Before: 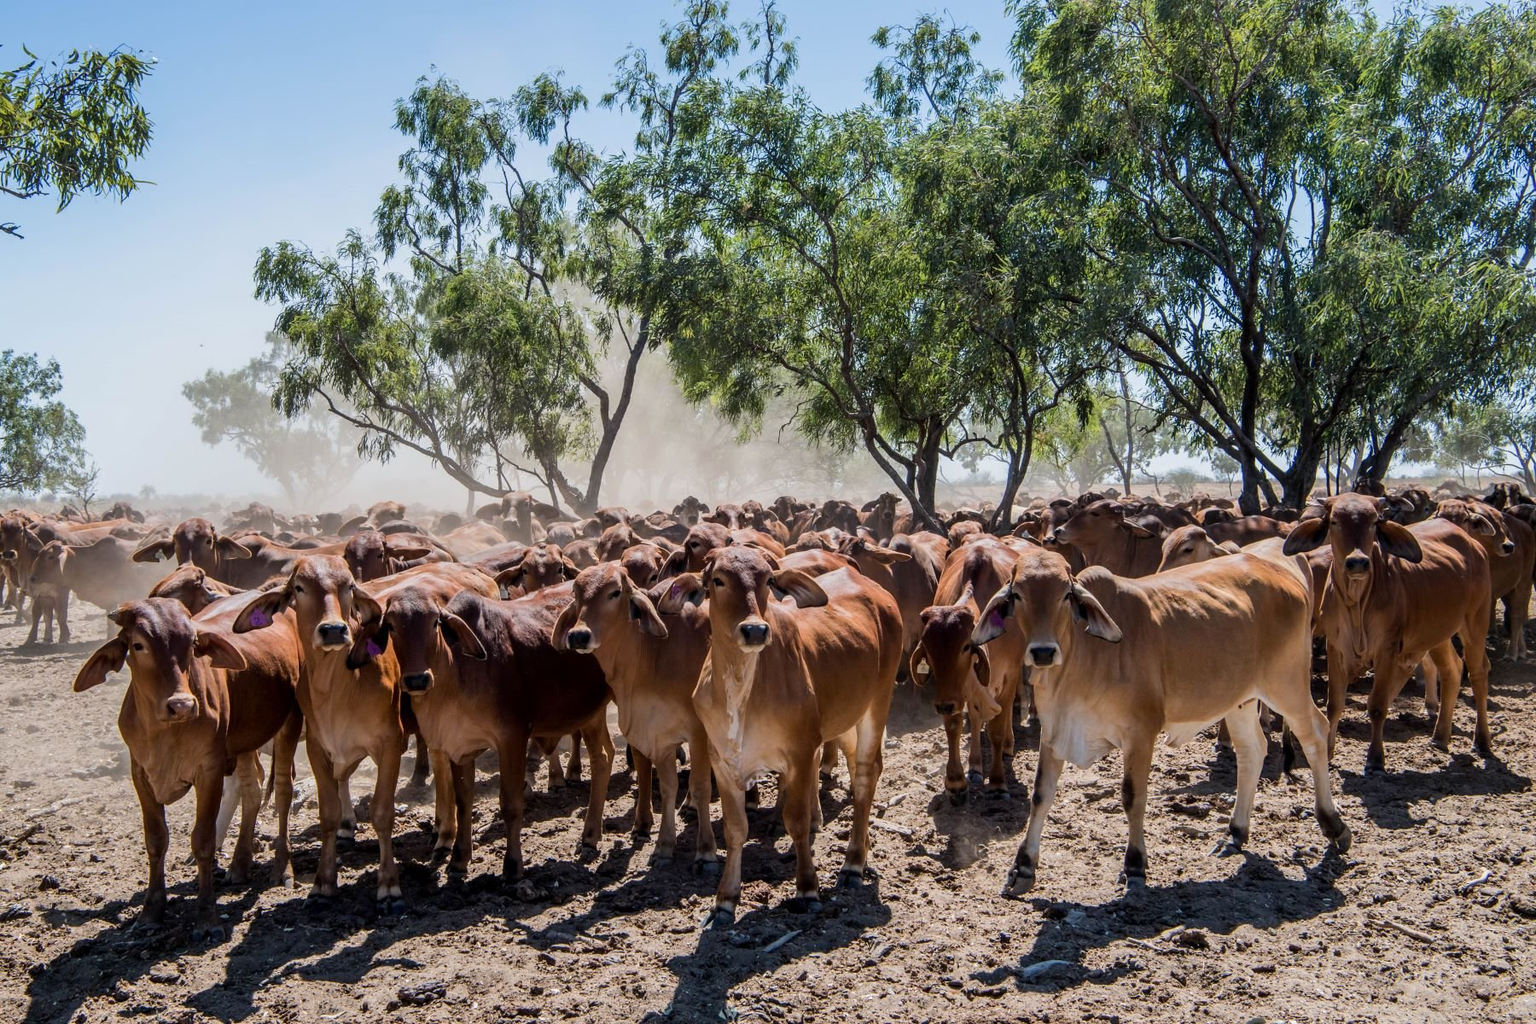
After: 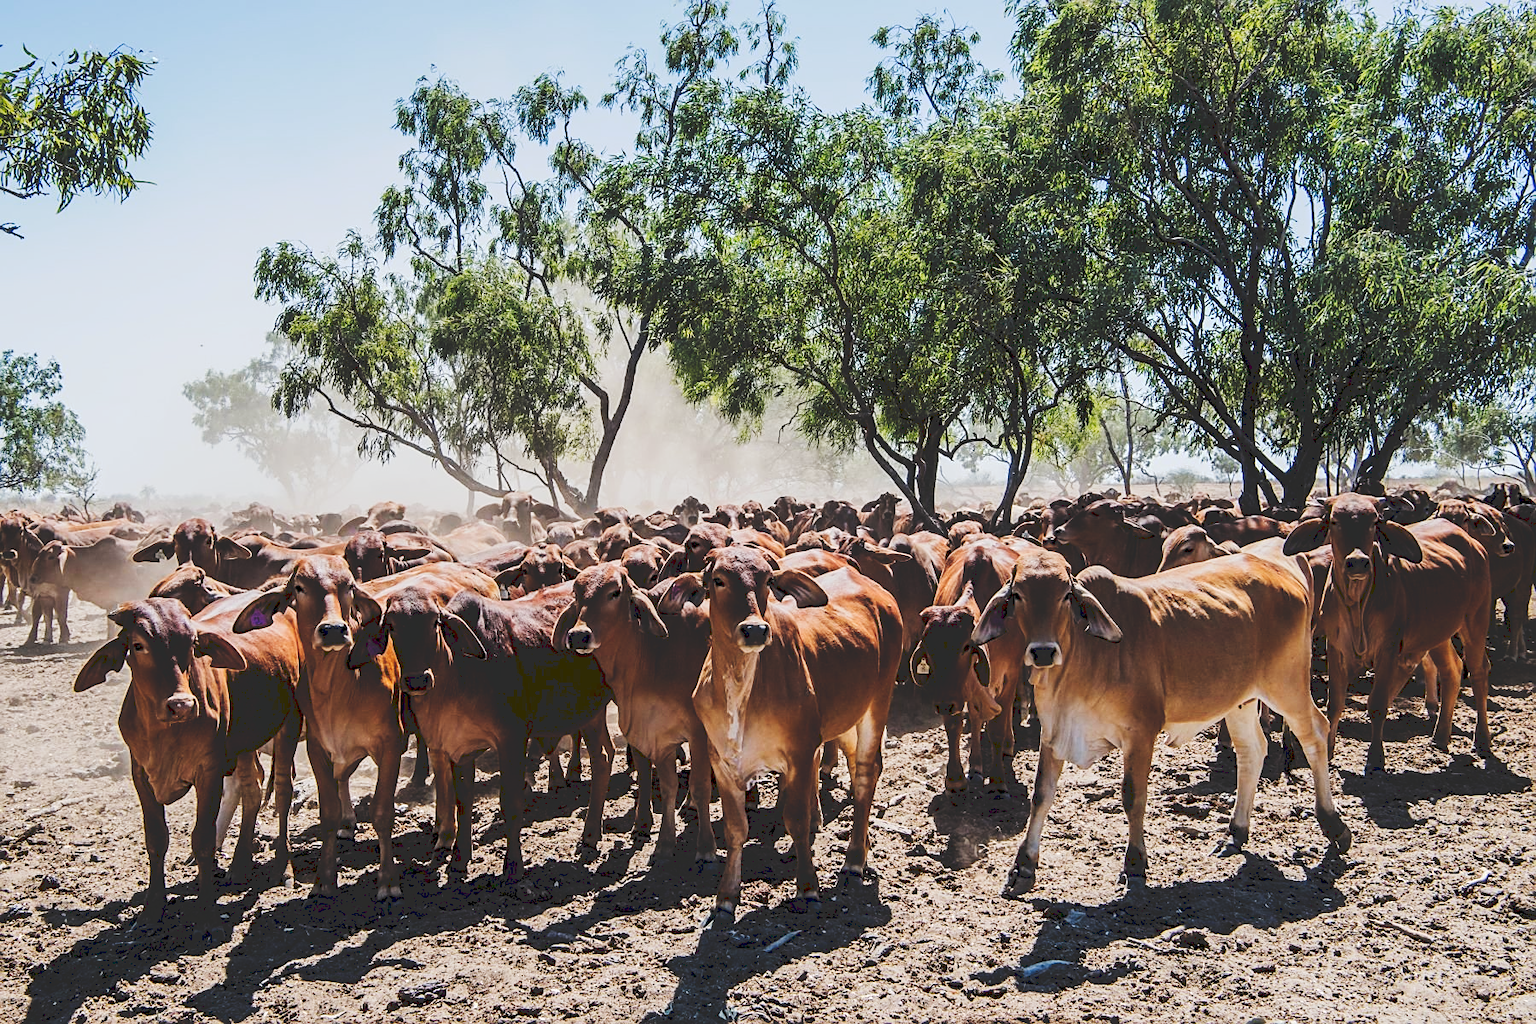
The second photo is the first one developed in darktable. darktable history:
sharpen: on, module defaults
tone curve: curves: ch0 [(0, 0) (0.003, 0.17) (0.011, 0.17) (0.025, 0.17) (0.044, 0.168) (0.069, 0.167) (0.1, 0.173) (0.136, 0.181) (0.177, 0.199) (0.224, 0.226) (0.277, 0.271) (0.335, 0.333) (0.399, 0.419) (0.468, 0.52) (0.543, 0.621) (0.623, 0.716) (0.709, 0.795) (0.801, 0.867) (0.898, 0.914) (1, 1)], preserve colors none
